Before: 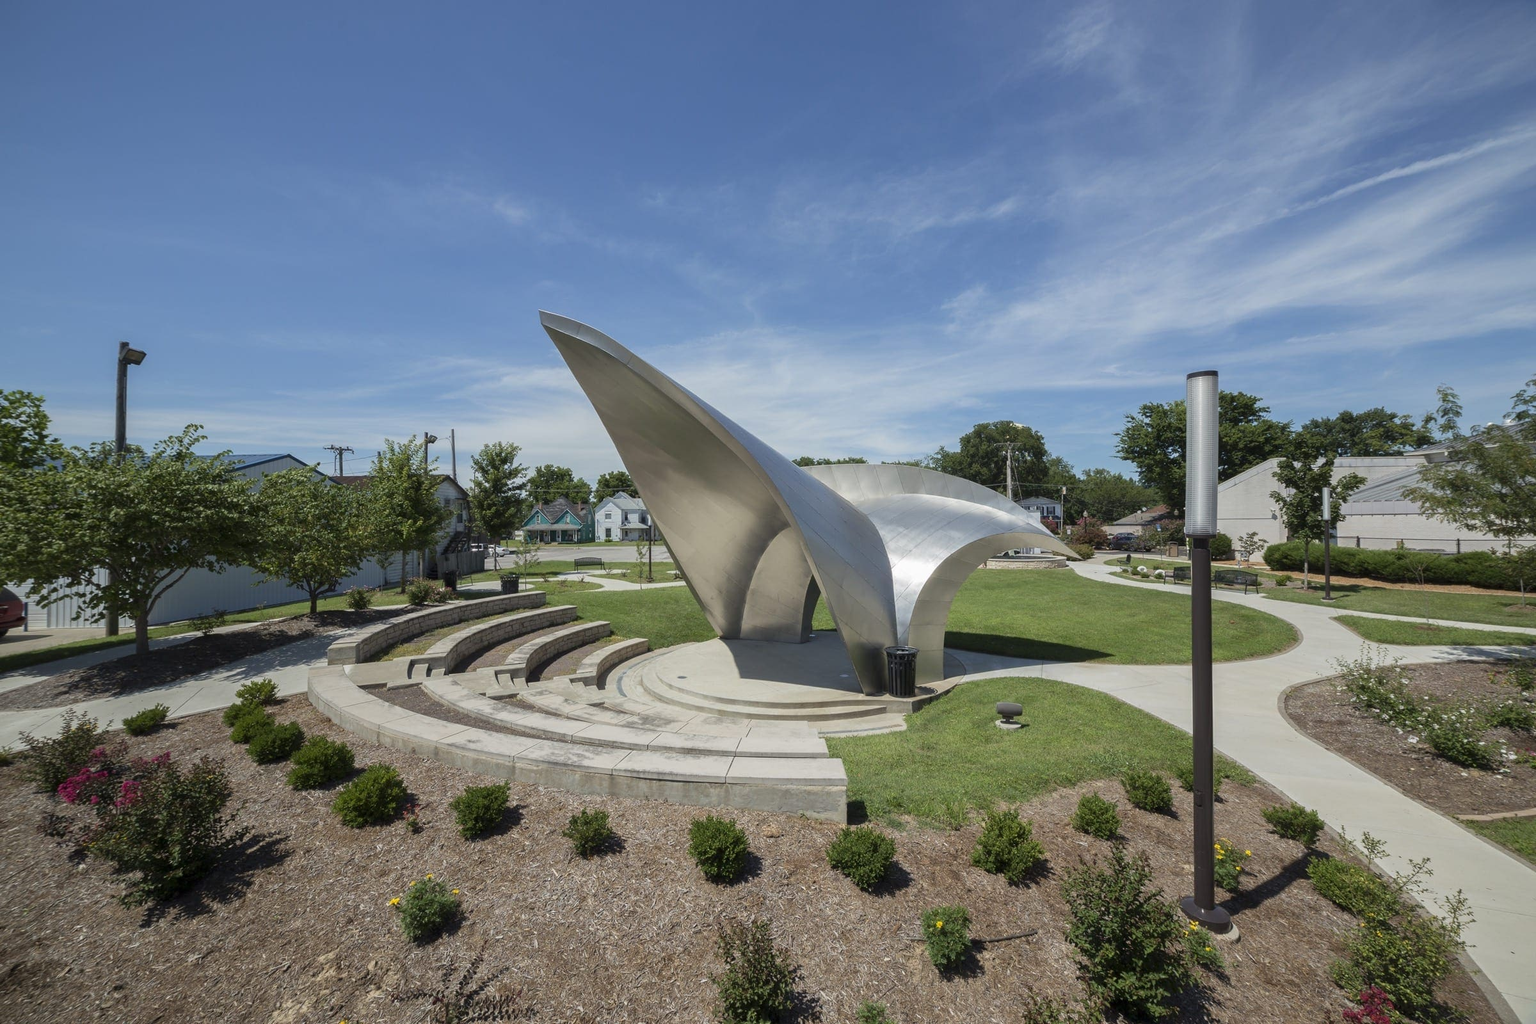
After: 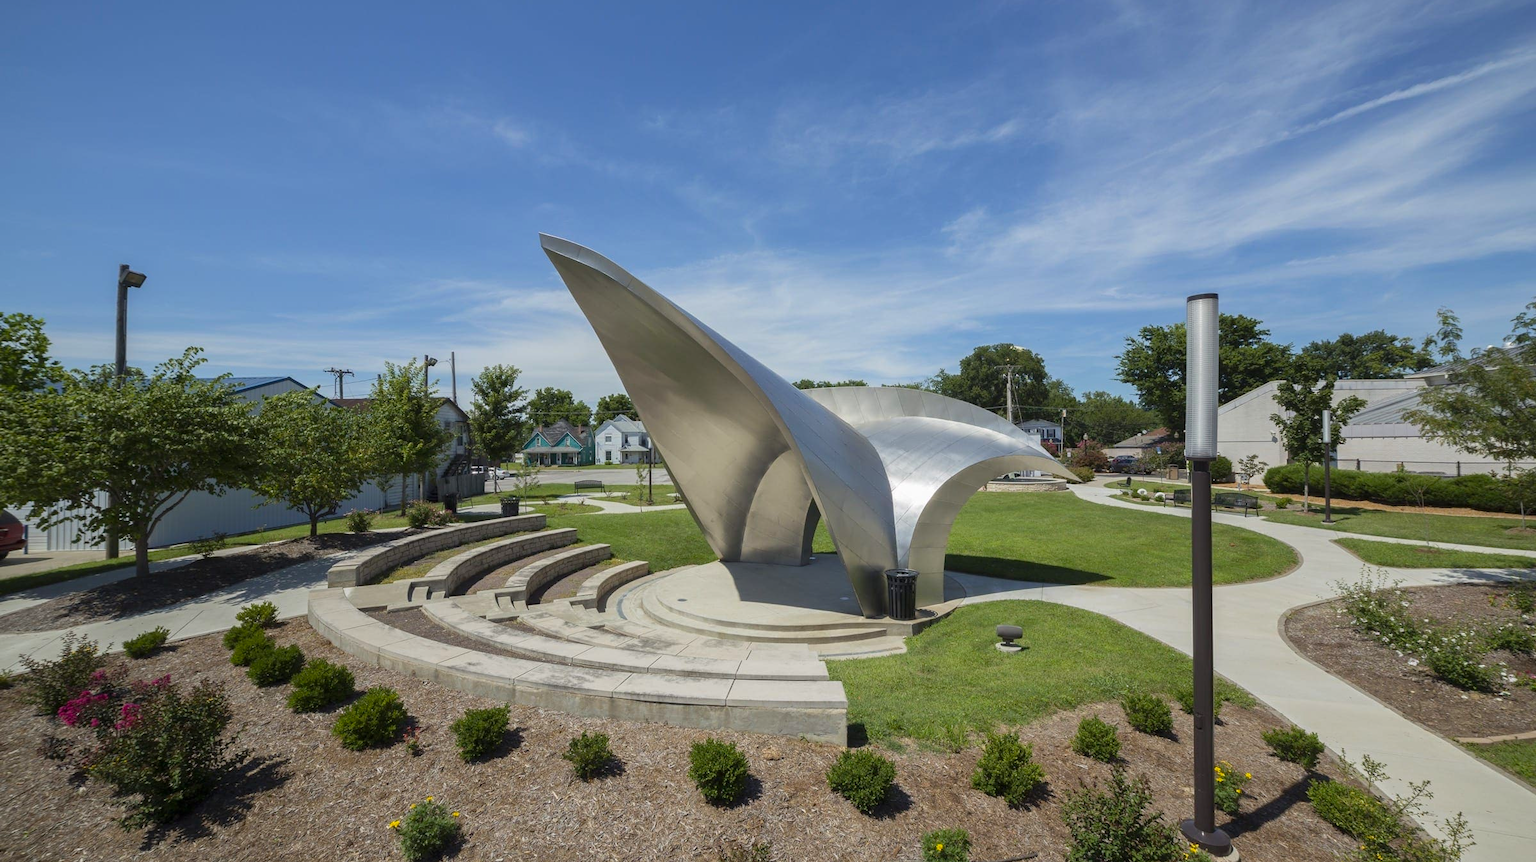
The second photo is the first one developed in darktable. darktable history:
crop: top 7.614%, bottom 8.133%
color balance rgb: shadows lift › hue 87.07°, perceptual saturation grading › global saturation 25.896%
